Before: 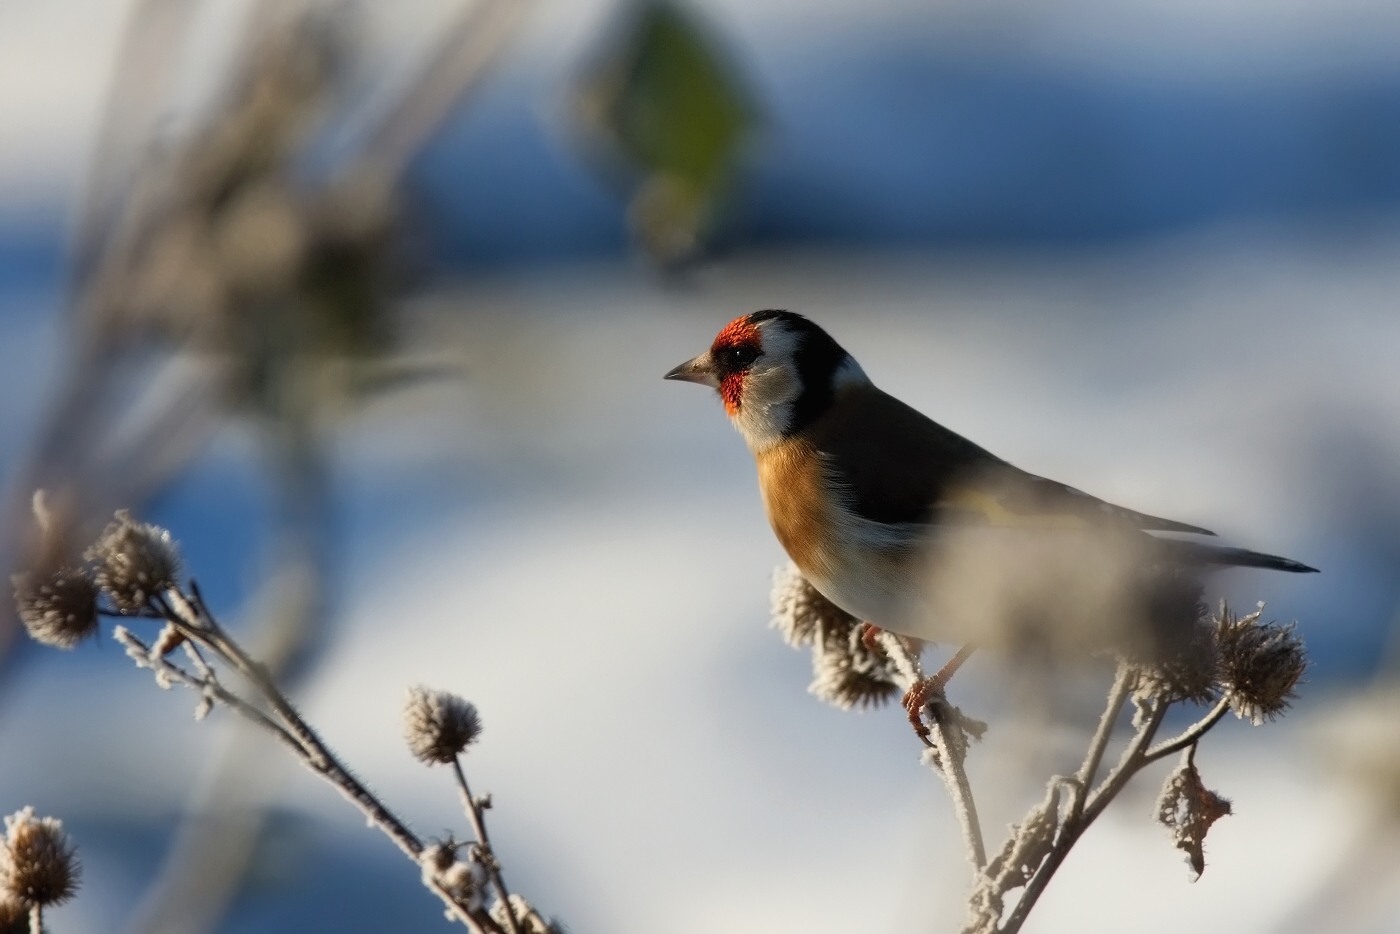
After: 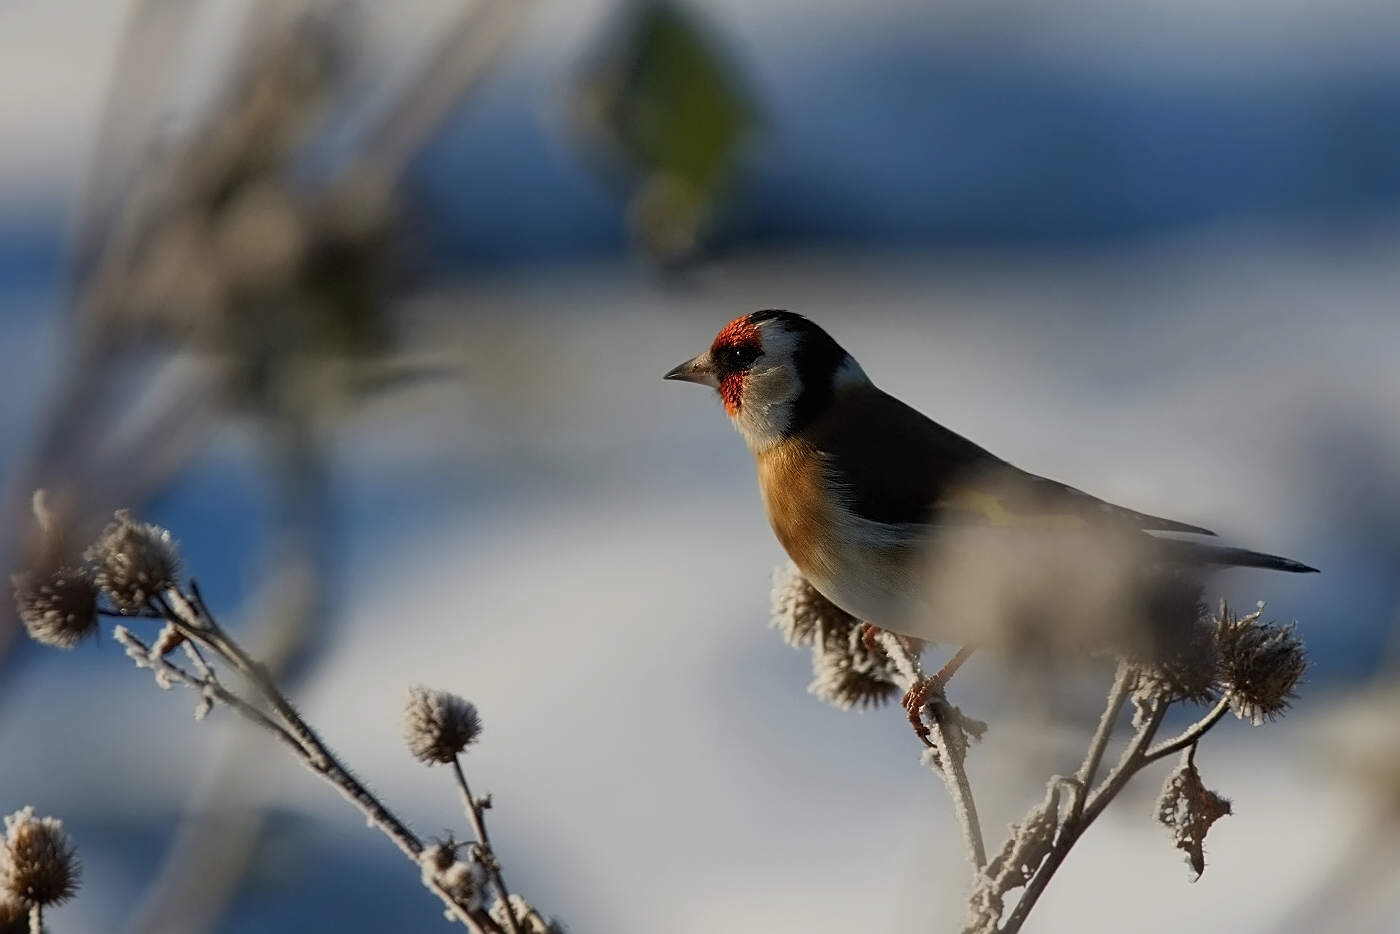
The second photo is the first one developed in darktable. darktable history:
exposure: exposure -0.462 EV, compensate highlight preservation false
sharpen: on, module defaults
